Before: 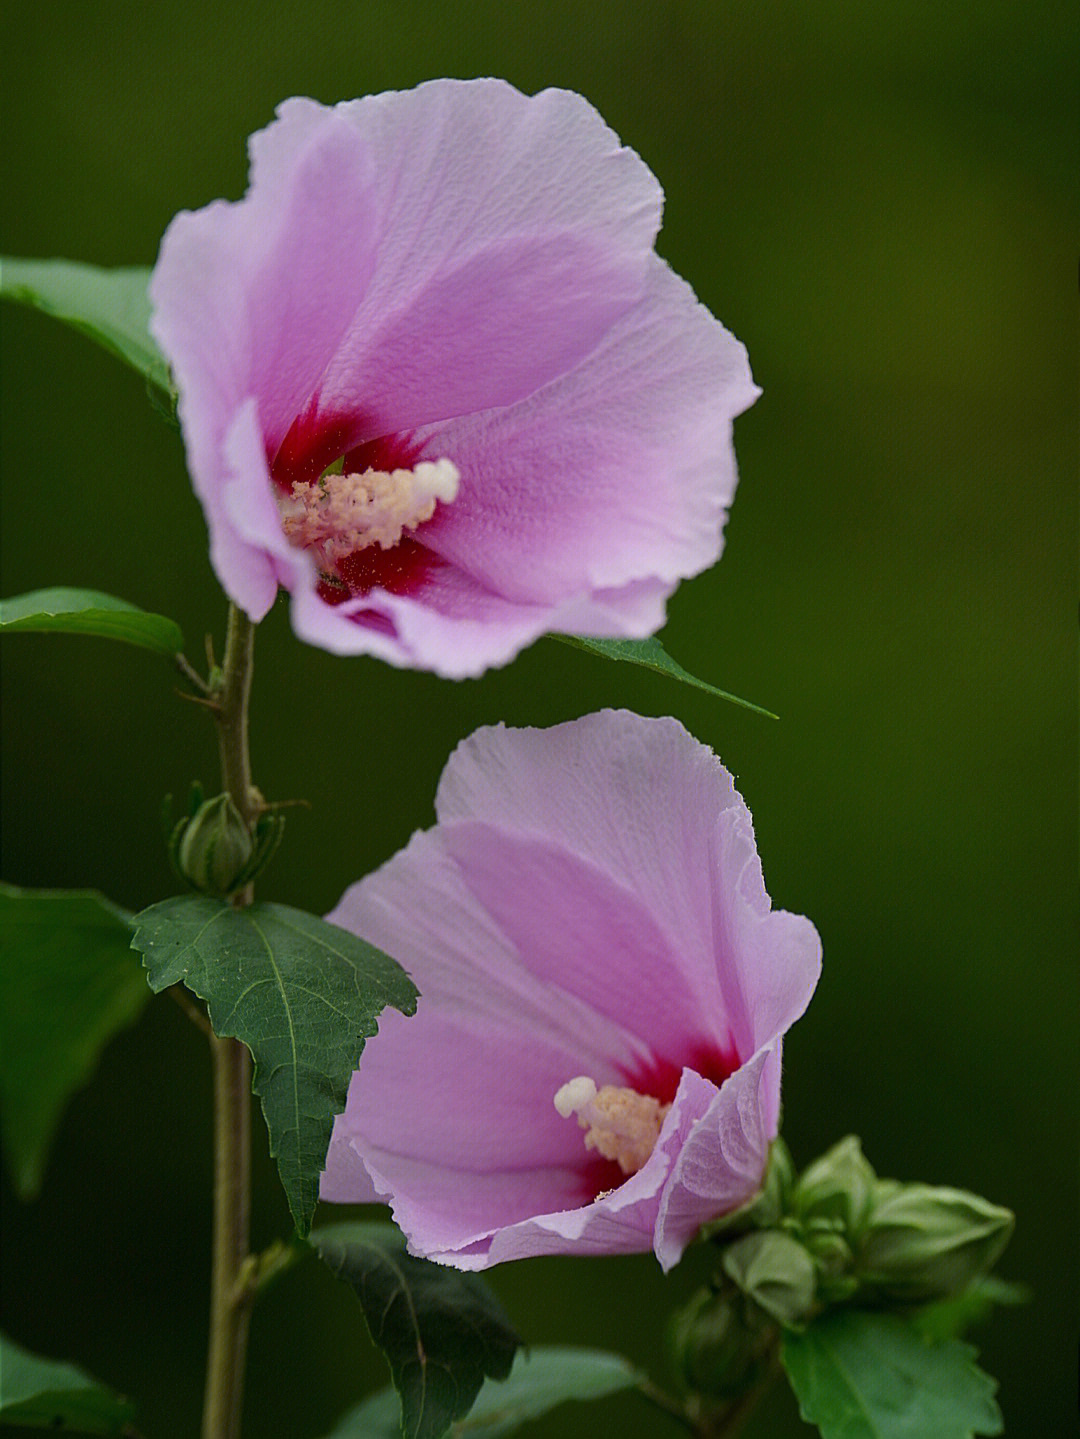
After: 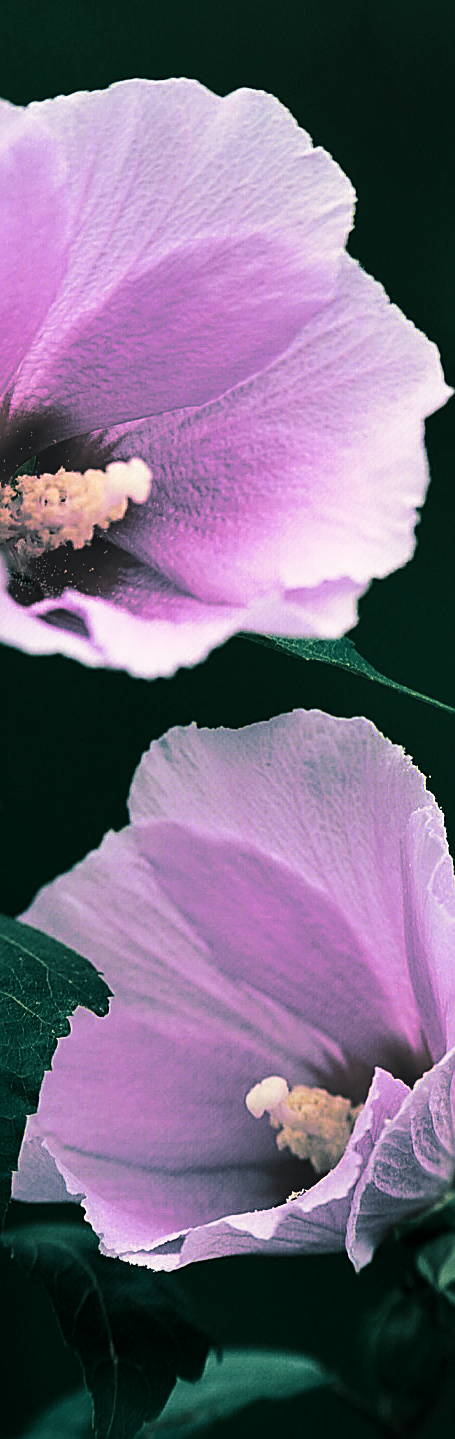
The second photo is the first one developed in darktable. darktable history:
crop: left 28.583%, right 29.231%
contrast brightness saturation: contrast 0.28
split-toning: shadows › hue 186.43°, highlights › hue 49.29°, compress 30.29%
tone equalizer: -8 EV -0.417 EV, -7 EV -0.389 EV, -6 EV -0.333 EV, -5 EV -0.222 EV, -3 EV 0.222 EV, -2 EV 0.333 EV, -1 EV 0.389 EV, +0 EV 0.417 EV, edges refinement/feathering 500, mask exposure compensation -1.57 EV, preserve details no
sharpen: amount 0.55
velvia: on, module defaults
